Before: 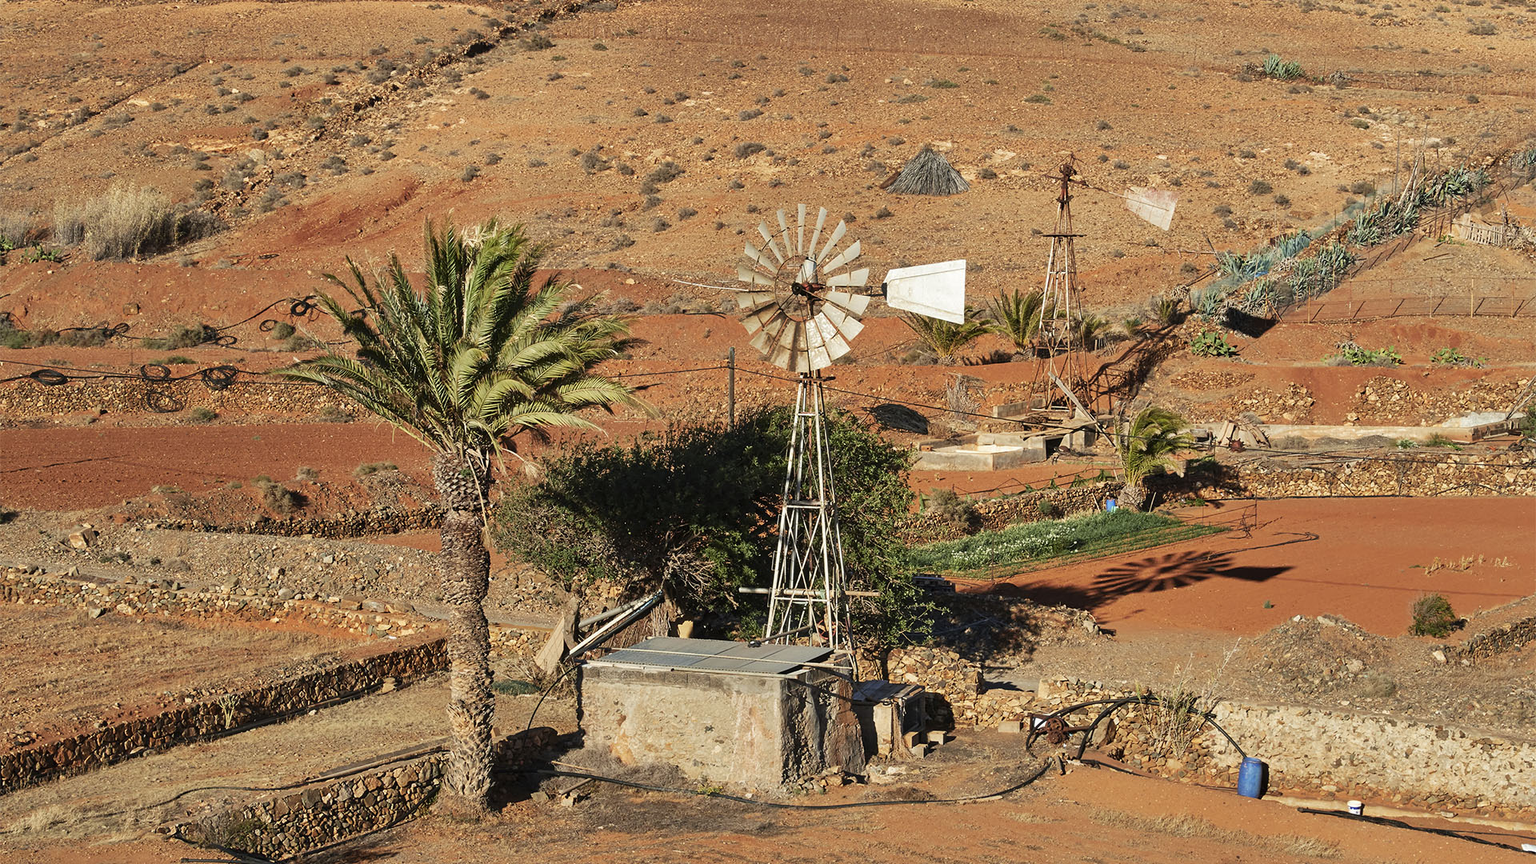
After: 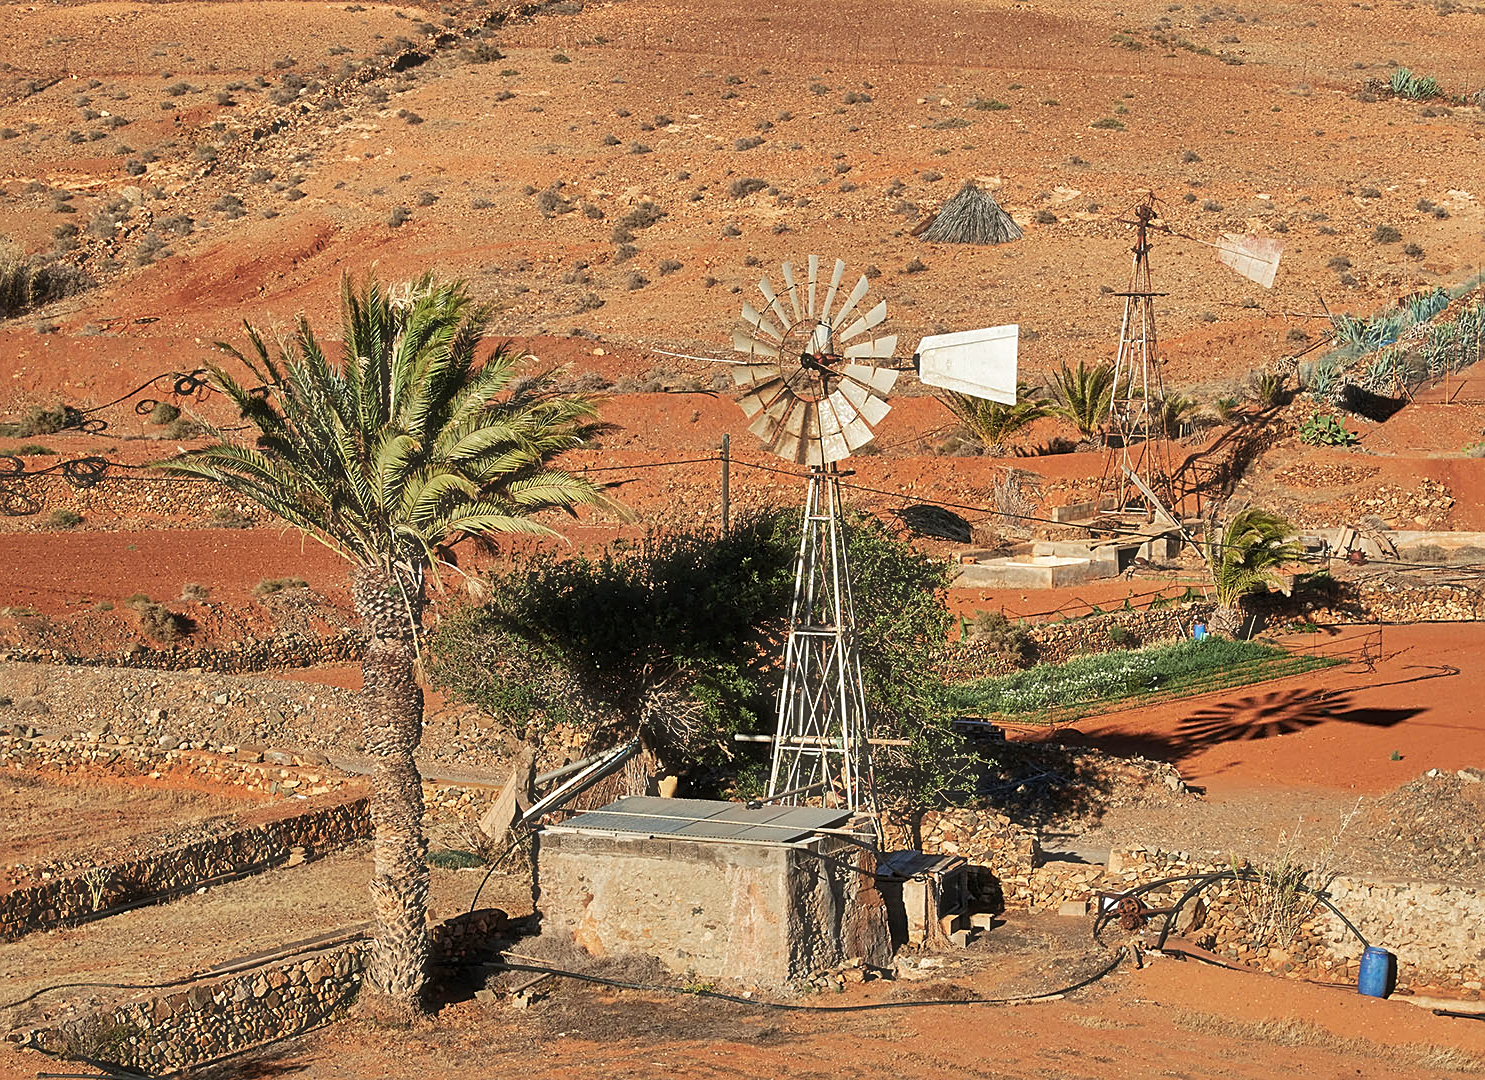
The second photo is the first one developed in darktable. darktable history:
haze removal: strength -0.059, compatibility mode true, adaptive false
sharpen: on, module defaults
crop: left 9.874%, right 12.75%
